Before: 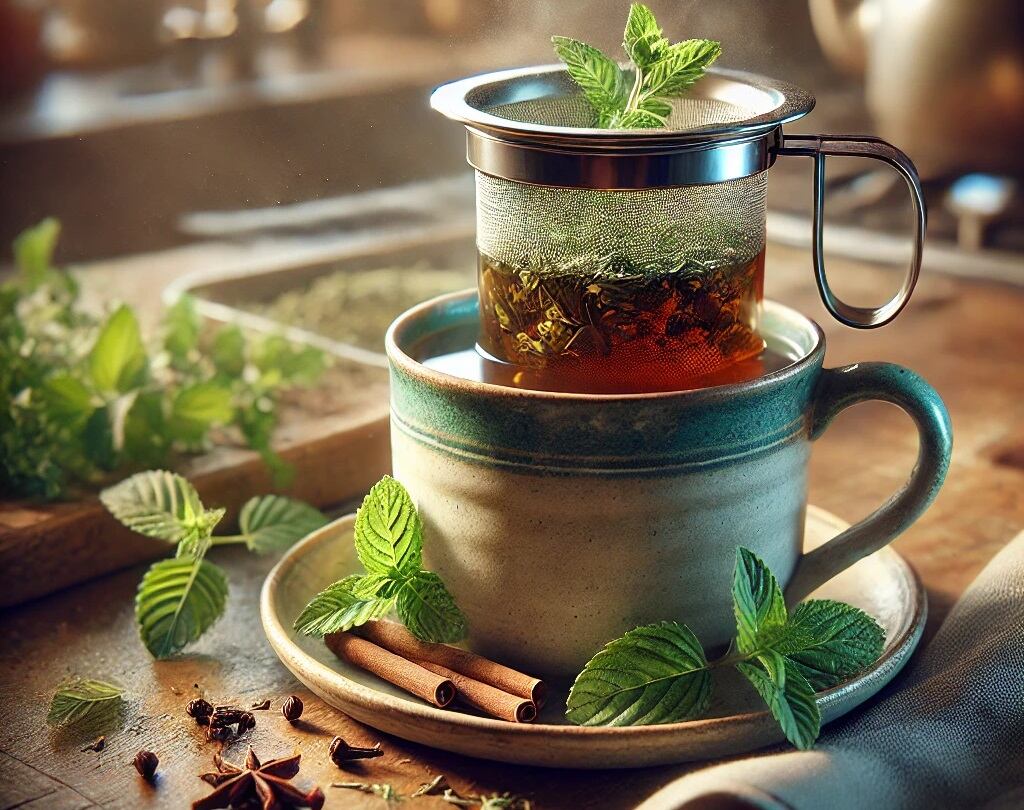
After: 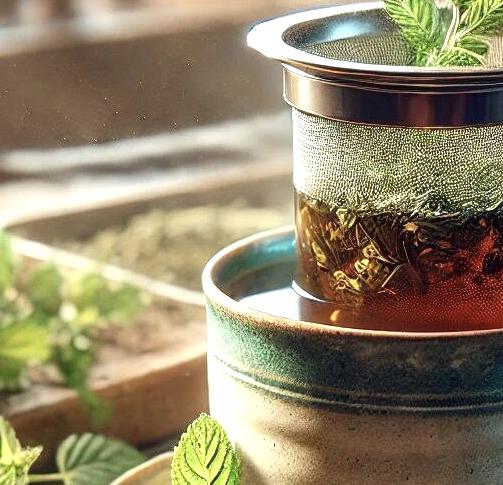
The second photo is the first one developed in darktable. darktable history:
crop: left 17.962%, top 7.716%, right 32.915%, bottom 32.364%
exposure: exposure 0.429 EV, compensate exposure bias true, compensate highlight preservation false
local contrast: on, module defaults
contrast brightness saturation: contrast 0.108, saturation -0.155
